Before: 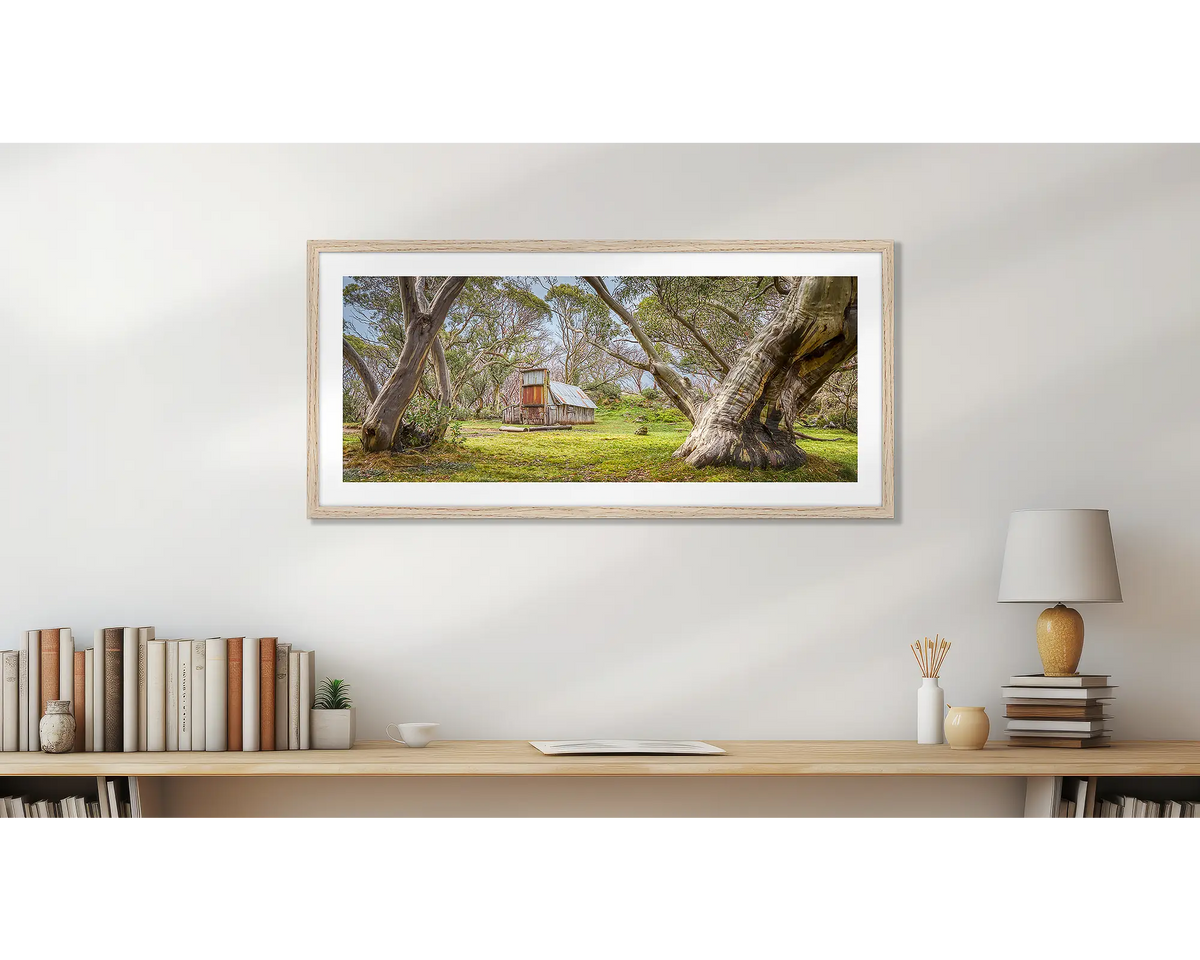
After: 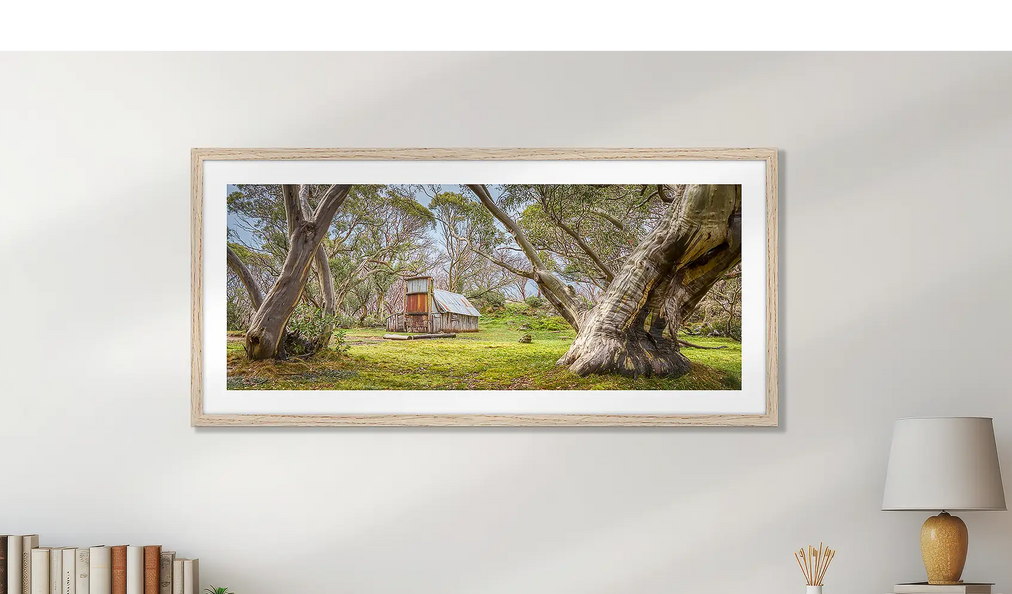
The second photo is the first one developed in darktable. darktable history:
crop and rotate: left 9.669%, top 9.678%, right 5.95%, bottom 28.382%
